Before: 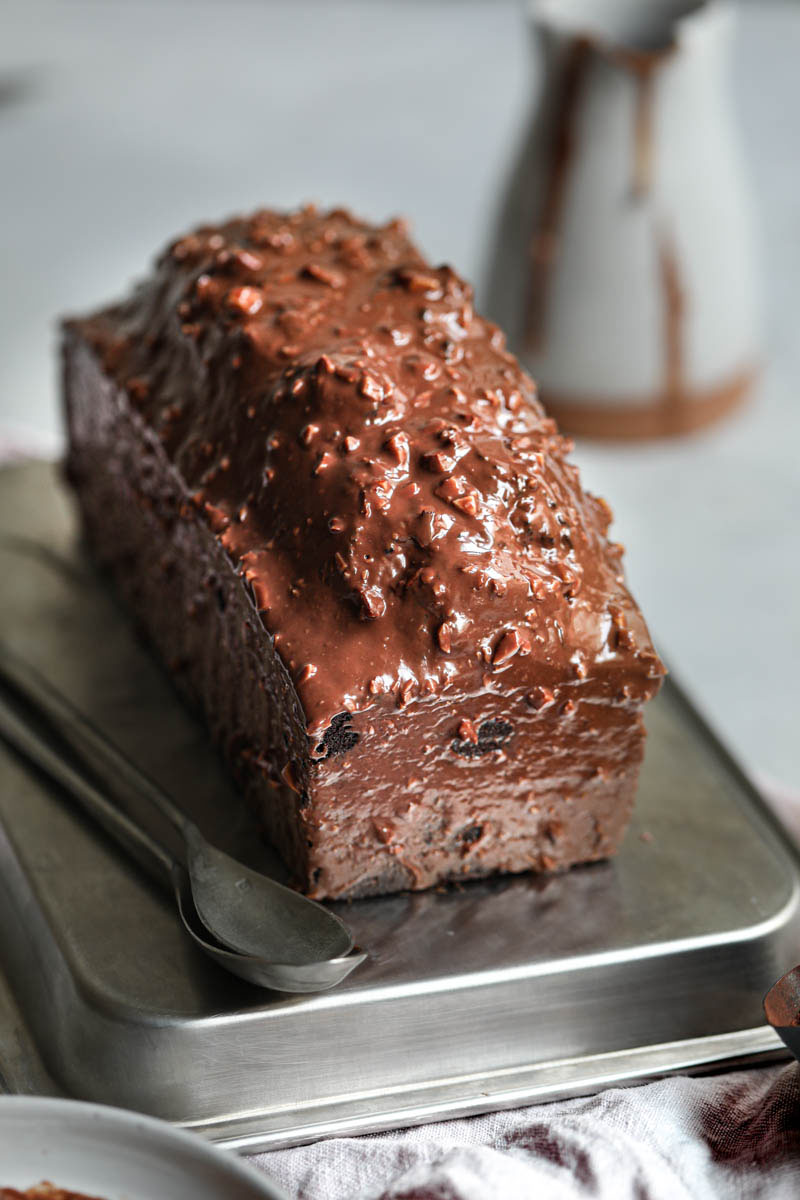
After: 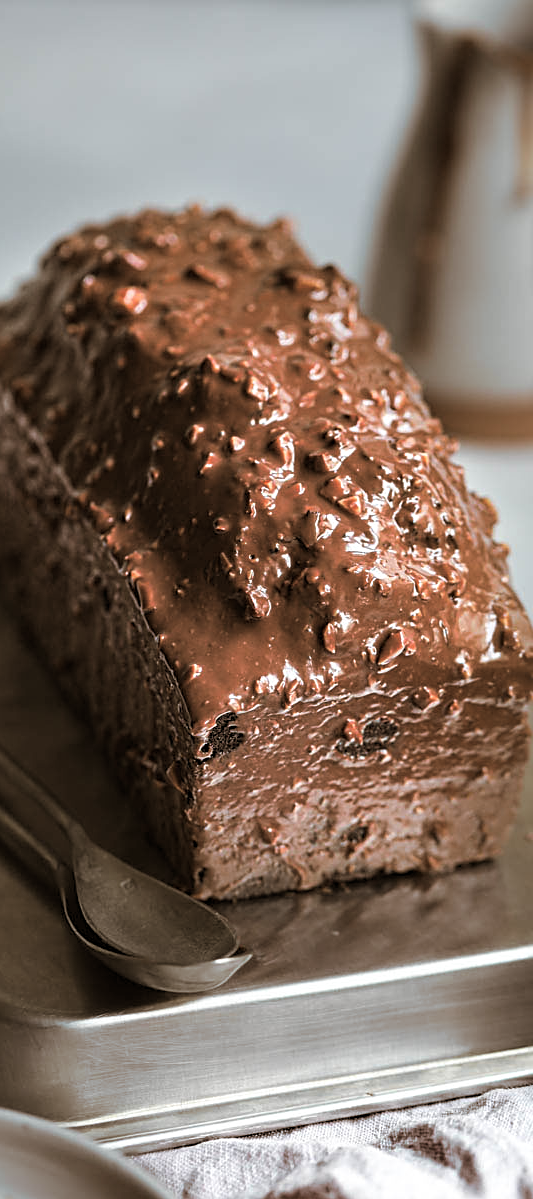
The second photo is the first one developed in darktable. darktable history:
split-toning: shadows › hue 32.4°, shadows › saturation 0.51, highlights › hue 180°, highlights › saturation 0, balance -60.17, compress 55.19%
sharpen: on, module defaults
crop and rotate: left 14.385%, right 18.948%
